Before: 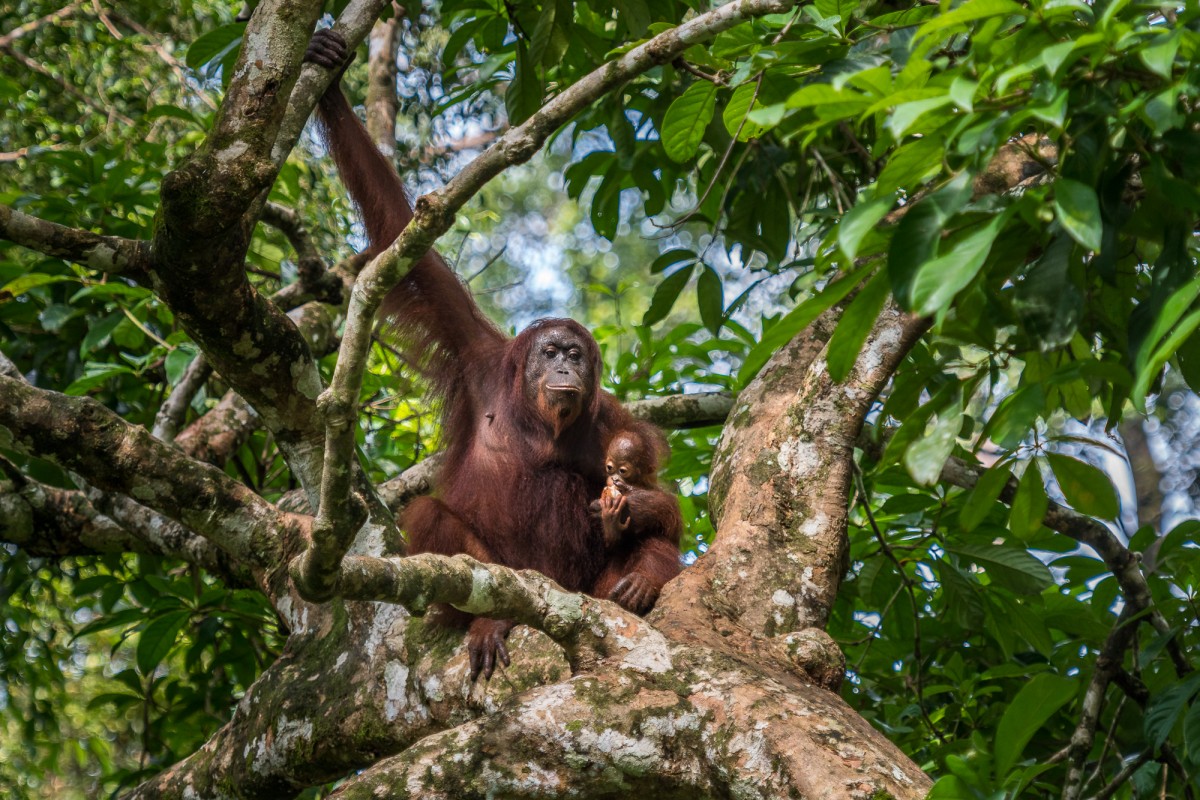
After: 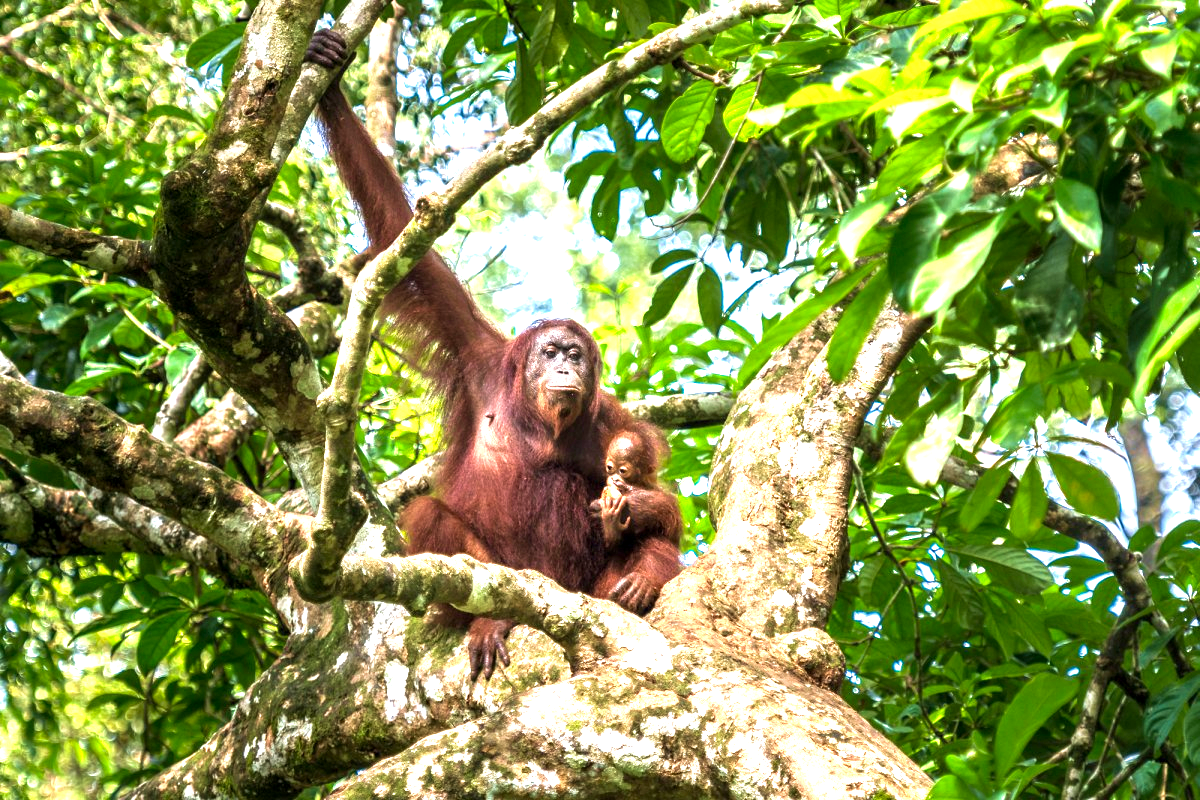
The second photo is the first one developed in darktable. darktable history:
exposure: black level correction 0.001, exposure 1.719 EV, compensate exposure bias true, compensate highlight preservation false
velvia: on, module defaults
color balance: contrast 10%
white balance: emerald 1
